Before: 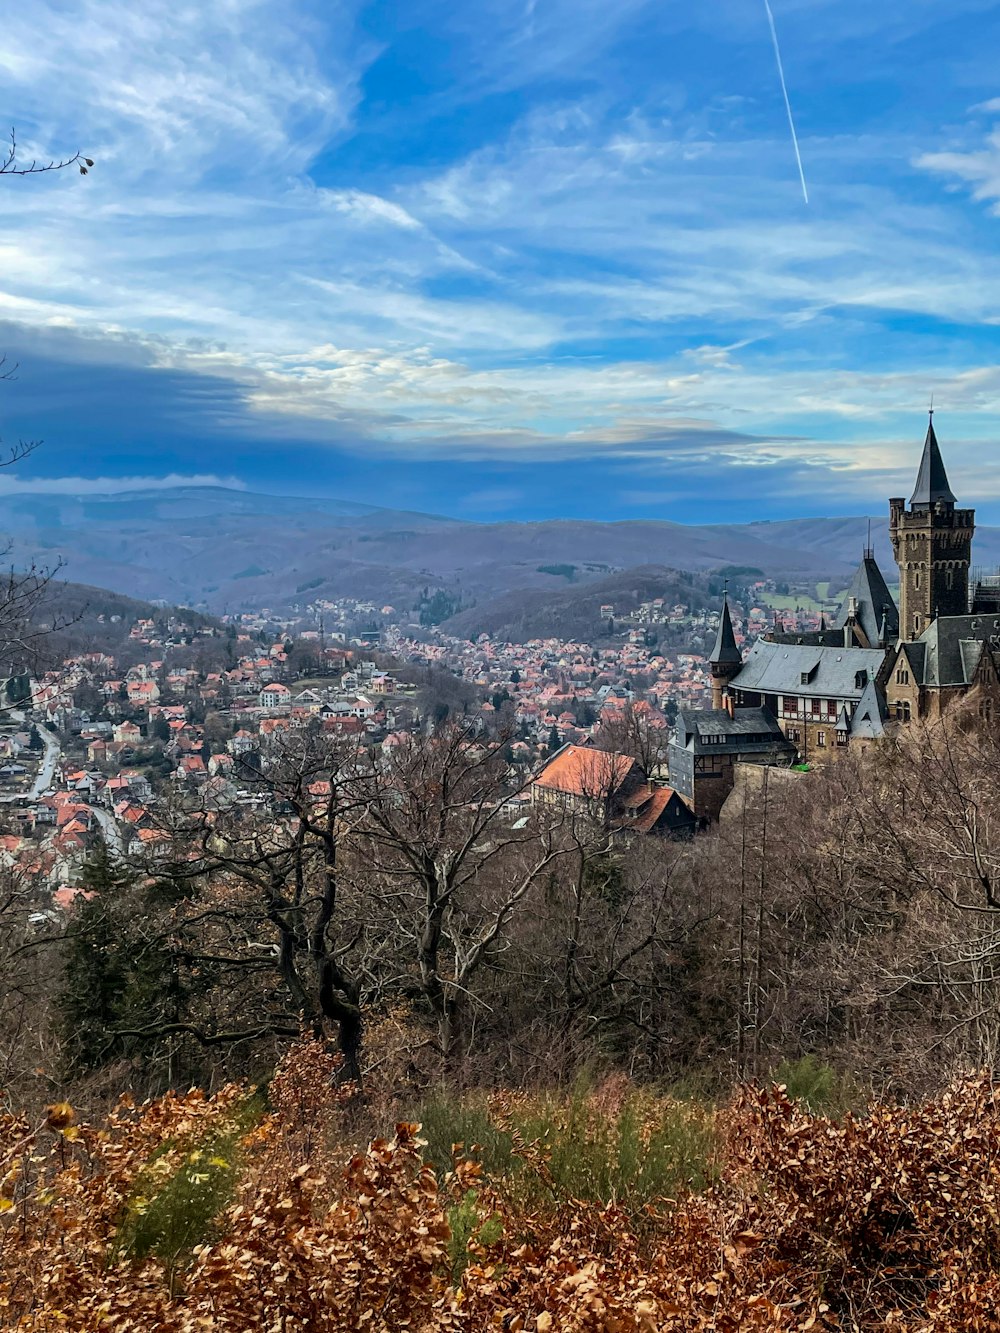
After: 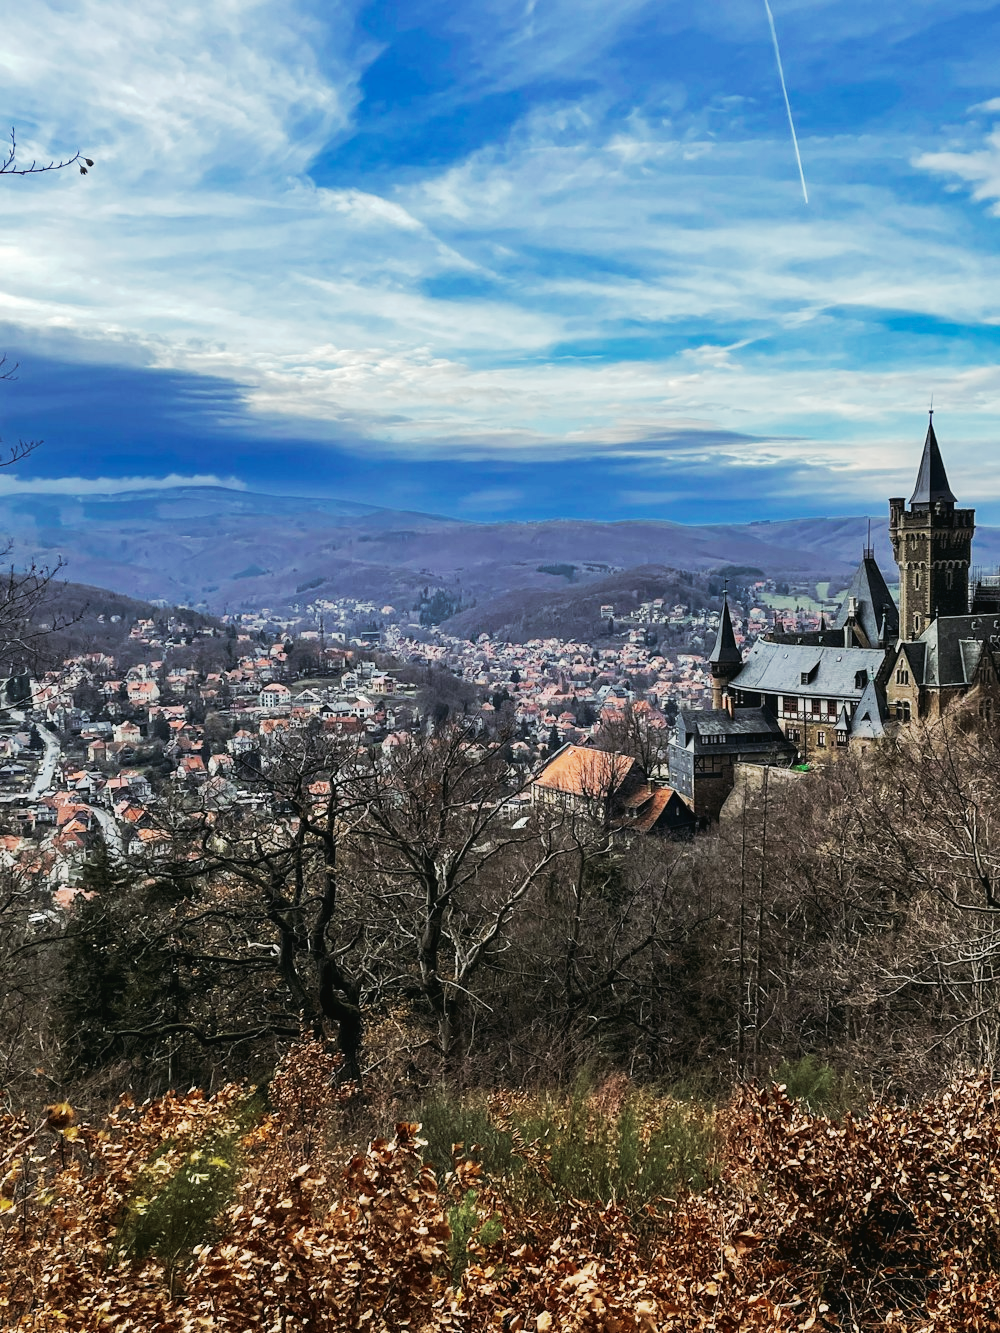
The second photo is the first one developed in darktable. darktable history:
tone curve: curves: ch0 [(0, 0) (0.003, 0.023) (0.011, 0.024) (0.025, 0.026) (0.044, 0.035) (0.069, 0.05) (0.1, 0.071) (0.136, 0.098) (0.177, 0.135) (0.224, 0.172) (0.277, 0.227) (0.335, 0.296) (0.399, 0.372) (0.468, 0.462) (0.543, 0.58) (0.623, 0.697) (0.709, 0.789) (0.801, 0.86) (0.898, 0.918) (1, 1)], preserve colors none
color look up table: target L [94.13, 96, 94.63, 83.34, 77.26, 72.37, 67.51, 56.48, 44.62, 42.75, 37.91, 18.31, 200.28, 89.54, 84.1, 73.65, 67.54, 59.36, 60.47, 52.85, 49.57, 48.7, 44.48, 41.57, 31.05, 16.93, 1.614, 68.53, 69.95, 64.81, 63.05, 56.73, 52.4, 43.08, 32.73, 43.03, 32.82, 26.45, 23.73, 18.16, 17.16, 3.256, 93.48, 86.58, 64.77, 61.9, 61.26, 50.73, 52.53], target a [-17.77, -6.124, -18.66, -43.17, -24.57, -42.23, -10.03, -2.264, -32.79, -7.538, -23.64, -10.38, 0, 2.317, -0.752, 24.96, 9.178, 45.46, 31.39, 56.34, 9.761, 23.87, 44.14, 48.23, 4.347, 26.4, -4.246, 50.92, 17.01, 25.2, 4.492, 69.08, 16.53, 26.21, 45.1, 52.01, 26.9, 47.01, 39.66, 7.893, 30.38, 27.18, -9.57, -35.69, -22.52, -17.62, -29.27, -3.53, -8.78], target b [64.28, 4.655, 25.63, 8.942, 18.73, 43.51, 44.39, 5.978, 27.71, 28.58, 7.622, 4.731, 0, 13.67, 48.04, 16.38, 25.99, 5.411, 50.25, 30.78, 37.28, 17.16, 20.95, 48.94, 3.242, 25.5, 2.455, -29.52, -27.32, -1.879, -13.14, -33.88, -48.07, -19.79, -75.65, -8.779, -55.72, -49.23, -31.82, -27.64, -7.57, -34.26, -4.834, -9.535, -32.25, -21.15, -4.358, -33.89, -11.86], num patches 49
